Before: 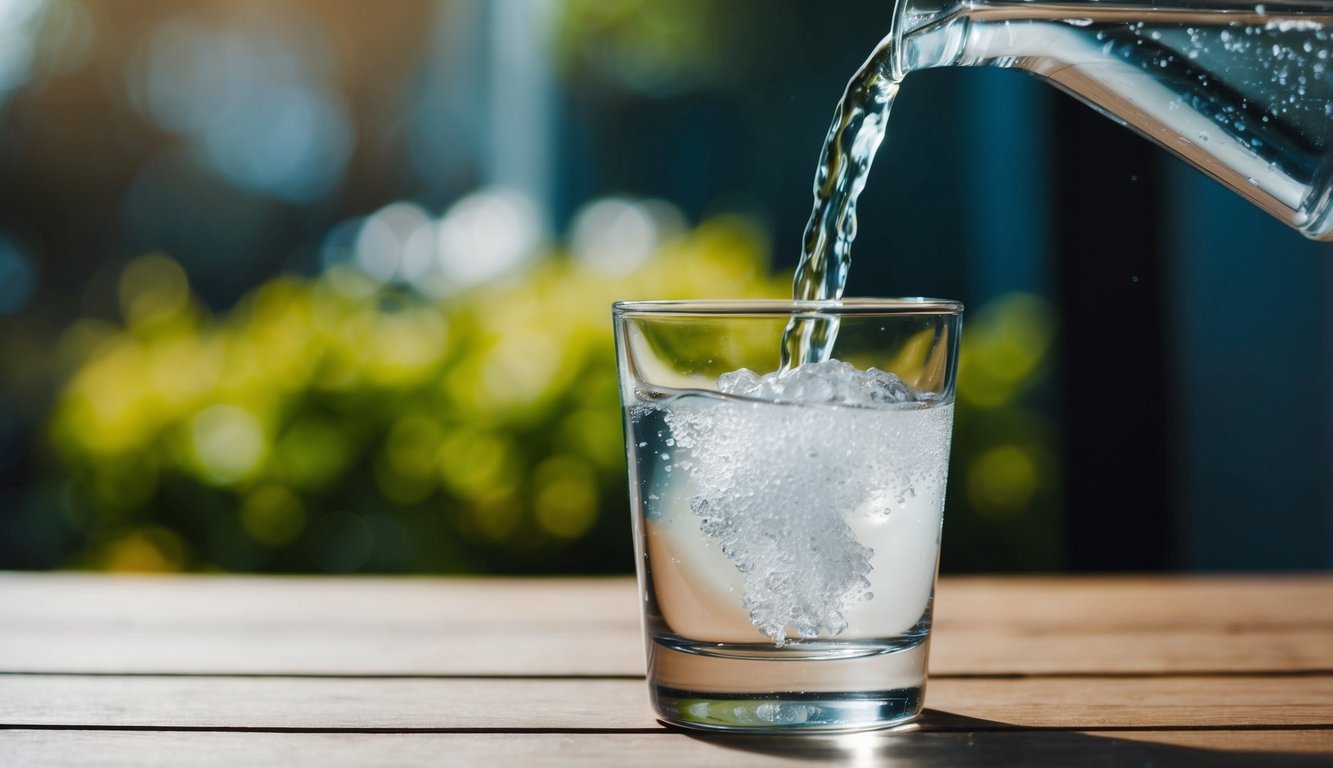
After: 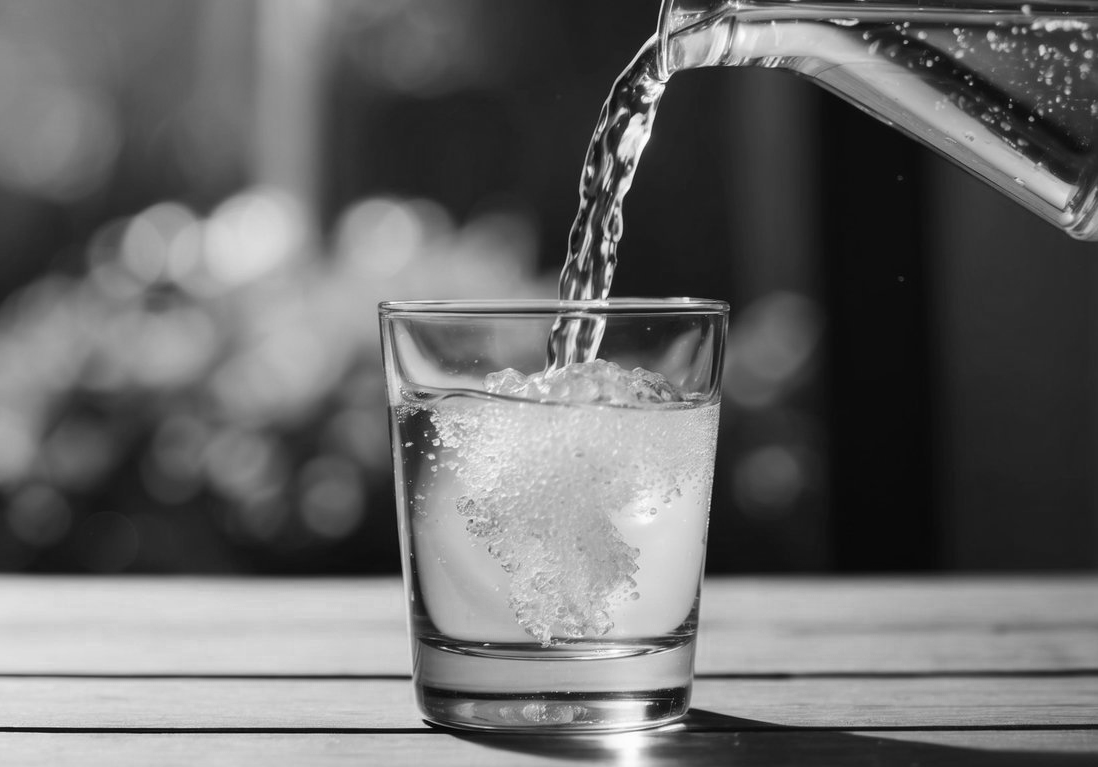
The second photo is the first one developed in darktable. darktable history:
crop: left 17.582%, bottom 0.031%
color zones: curves: ch0 [(0.004, 0.588) (0.116, 0.636) (0.259, 0.476) (0.423, 0.464) (0.75, 0.5)]; ch1 [(0, 0) (0.143, 0) (0.286, 0) (0.429, 0) (0.571, 0) (0.714, 0) (0.857, 0)]
